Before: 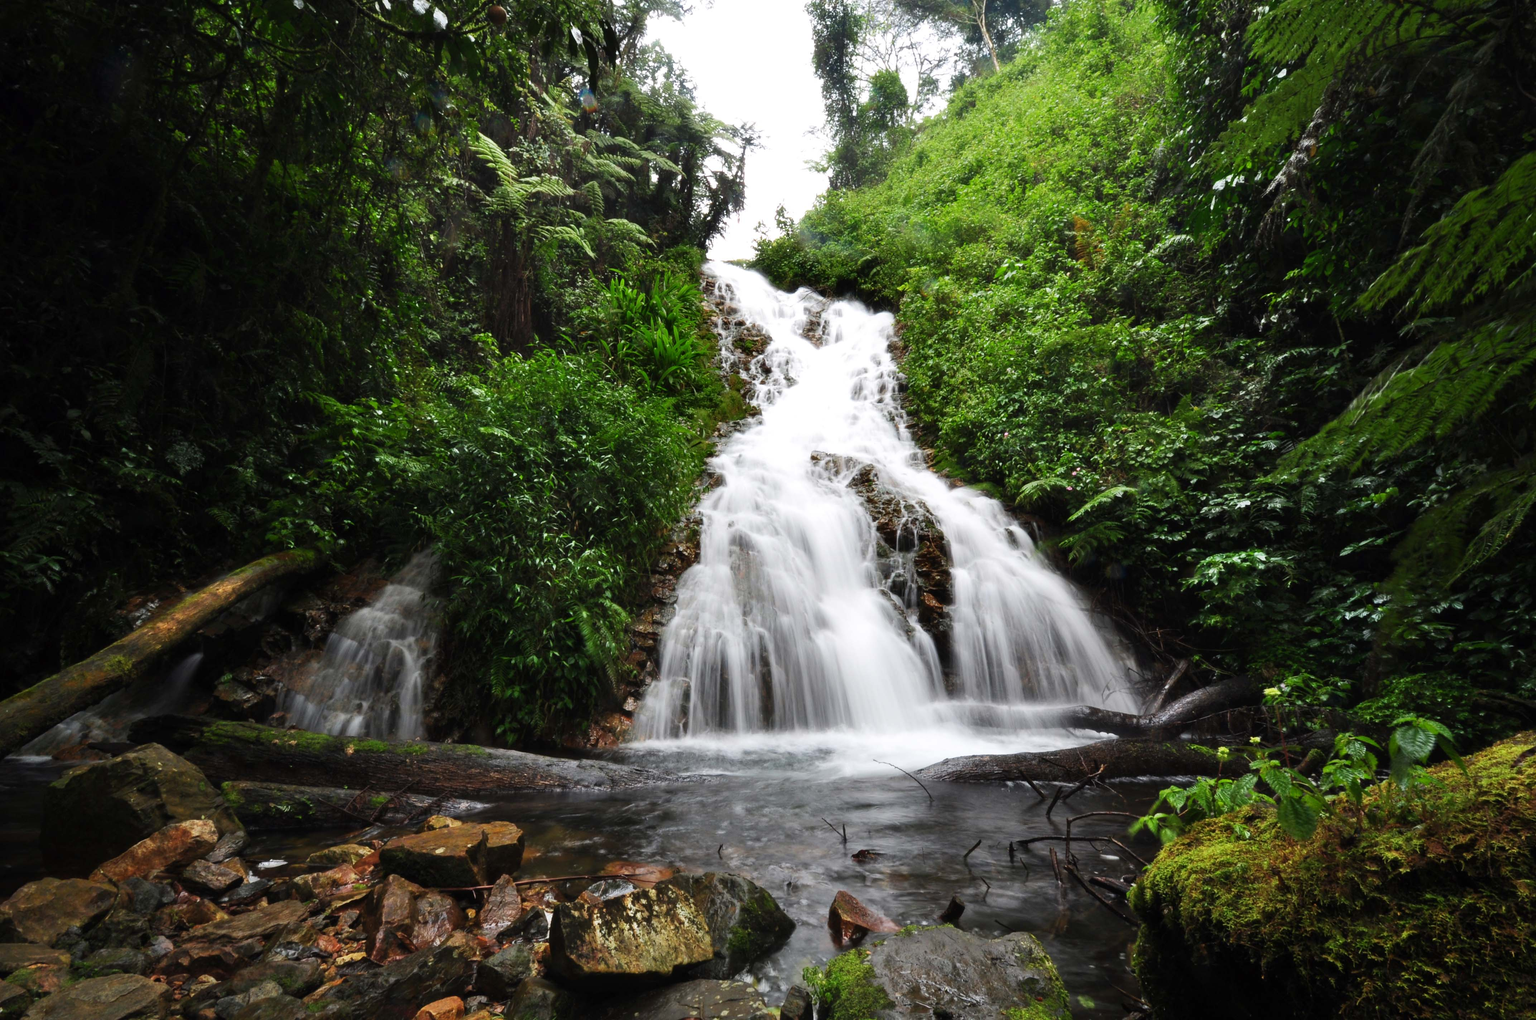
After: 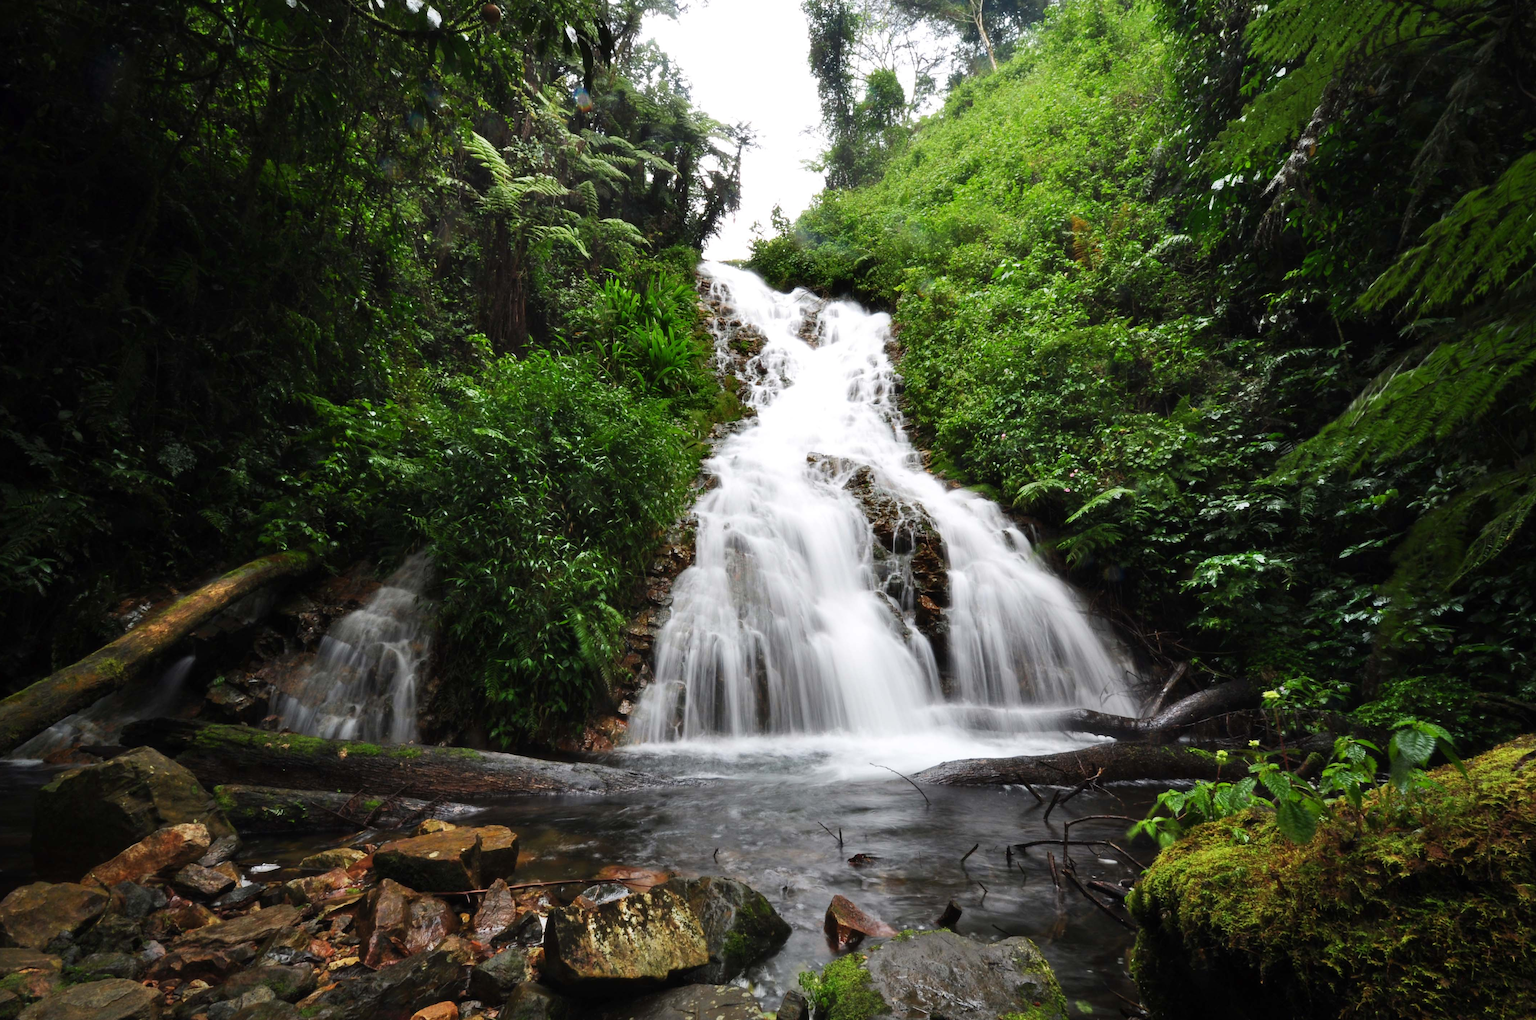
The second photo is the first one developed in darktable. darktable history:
crop and rotate: left 0.613%, top 0.204%, bottom 0.401%
